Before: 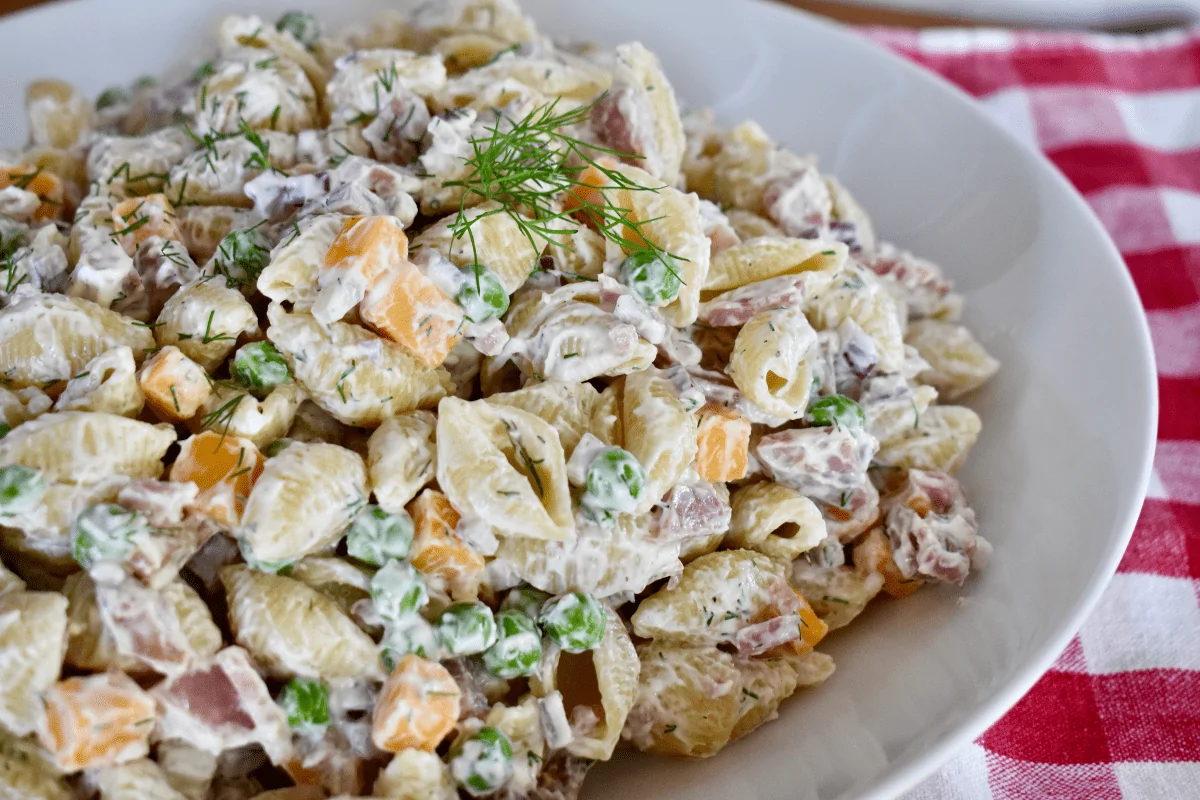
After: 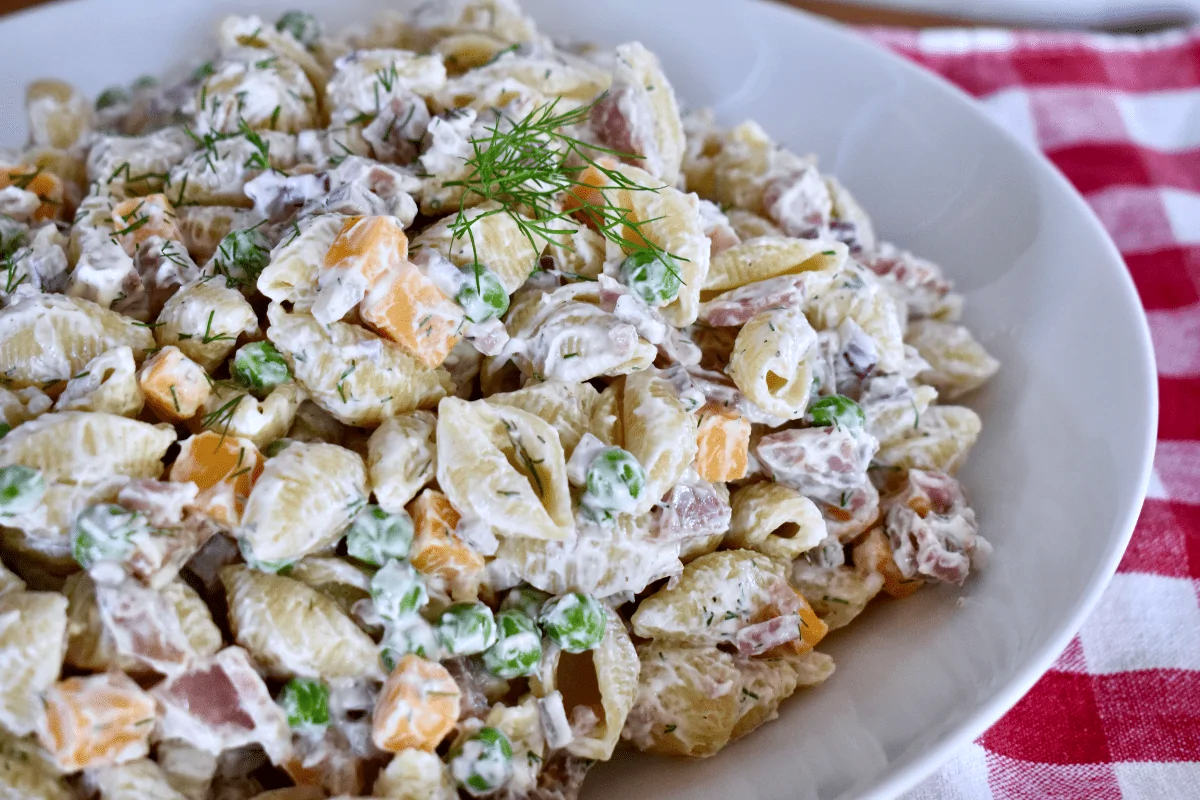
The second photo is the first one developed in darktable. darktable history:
color calibration: illuminant as shot in camera, x 0.358, y 0.373, temperature 4628.91 K
local contrast: mode bilateral grid, contrast 20, coarseness 50, detail 120%, midtone range 0.2
